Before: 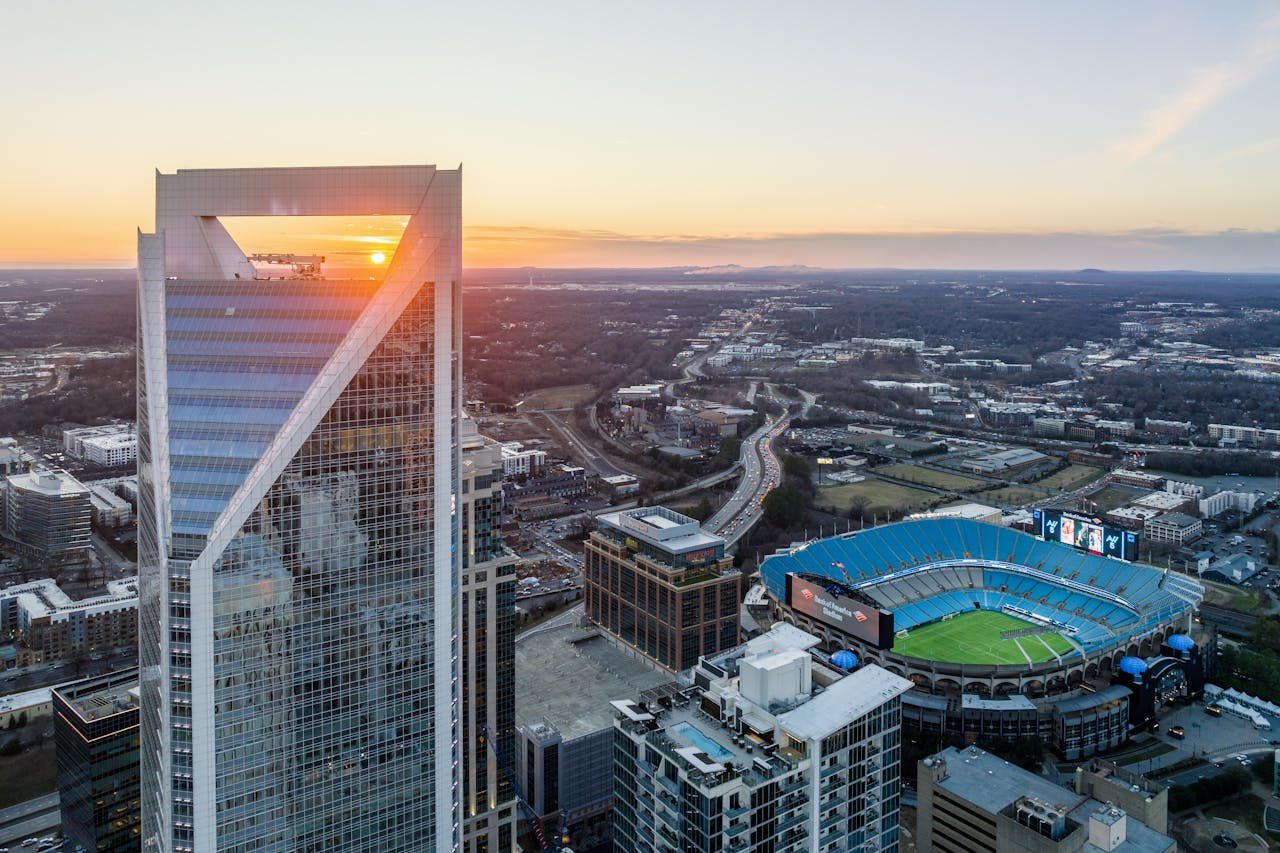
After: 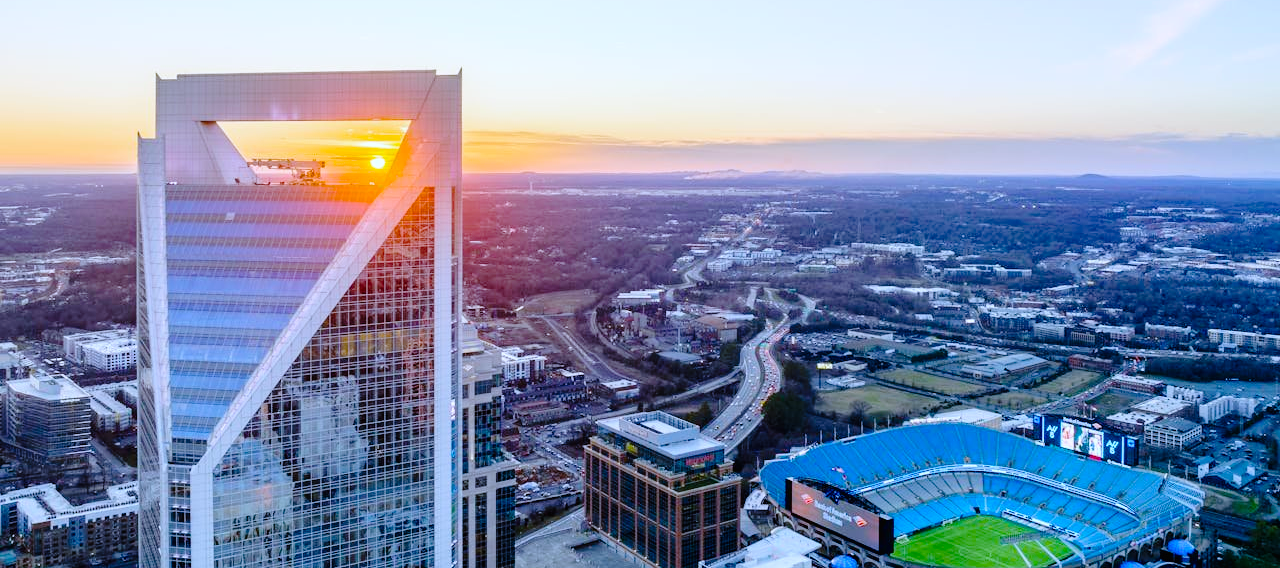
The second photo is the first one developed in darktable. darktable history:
white balance: red 0.948, green 1.02, blue 1.176
tone curve: curves: ch0 [(0, 0) (0.003, 0.01) (0.011, 0.01) (0.025, 0.011) (0.044, 0.019) (0.069, 0.032) (0.1, 0.054) (0.136, 0.088) (0.177, 0.138) (0.224, 0.214) (0.277, 0.297) (0.335, 0.391) (0.399, 0.469) (0.468, 0.551) (0.543, 0.622) (0.623, 0.699) (0.709, 0.775) (0.801, 0.85) (0.898, 0.929) (1, 1)], preserve colors none
color balance rgb: linear chroma grading › global chroma 15%, perceptual saturation grading › global saturation 30%
crop: top 11.166%, bottom 22.168%
